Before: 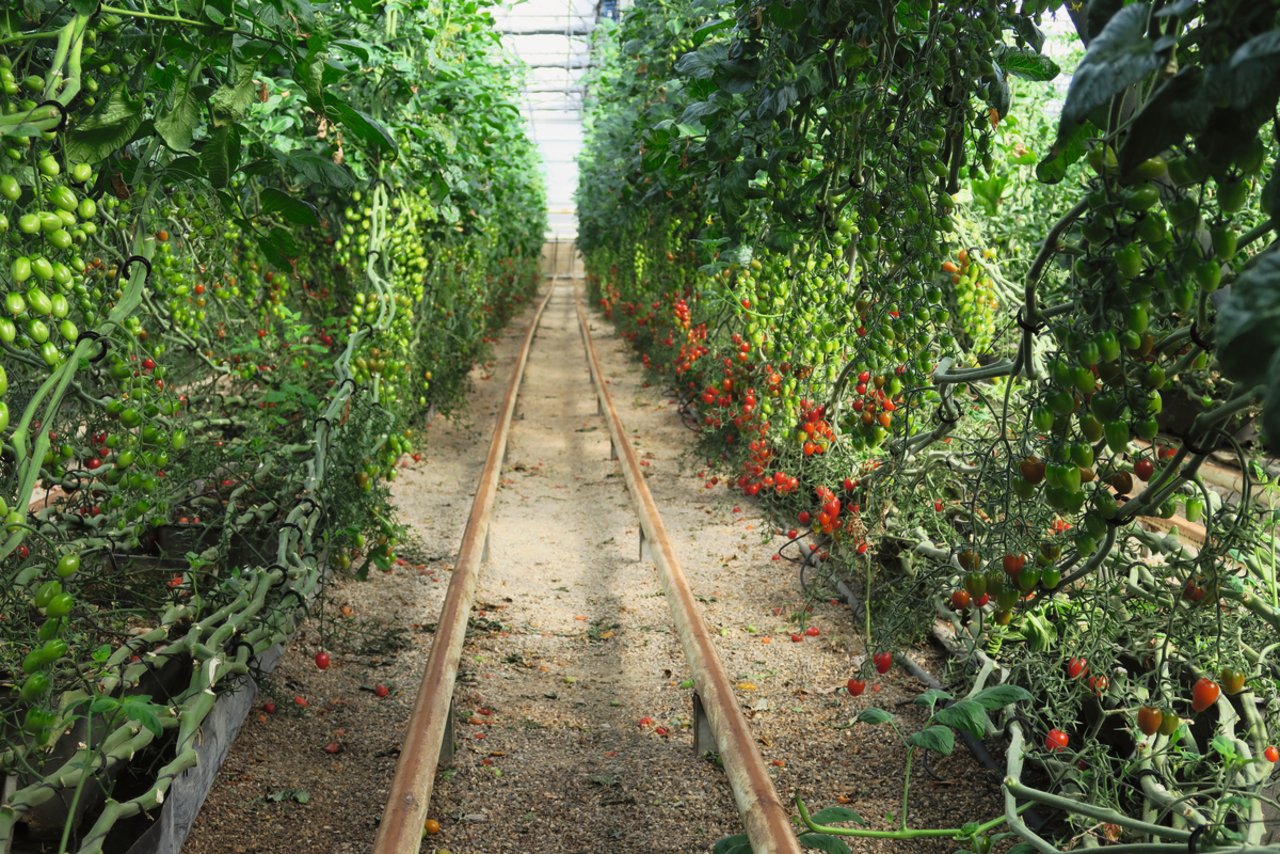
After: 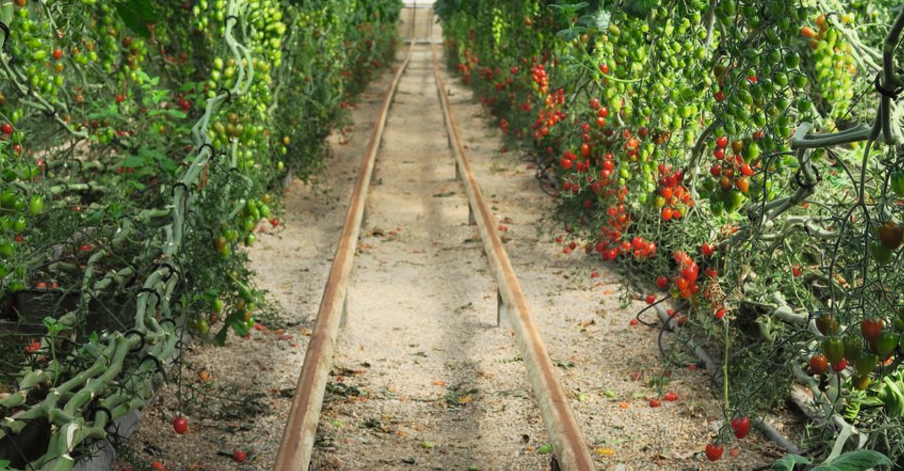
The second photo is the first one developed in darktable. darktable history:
exposure: exposure -0.024 EV, compensate highlight preservation false
crop: left 11.097%, top 27.528%, right 18.258%, bottom 17.214%
